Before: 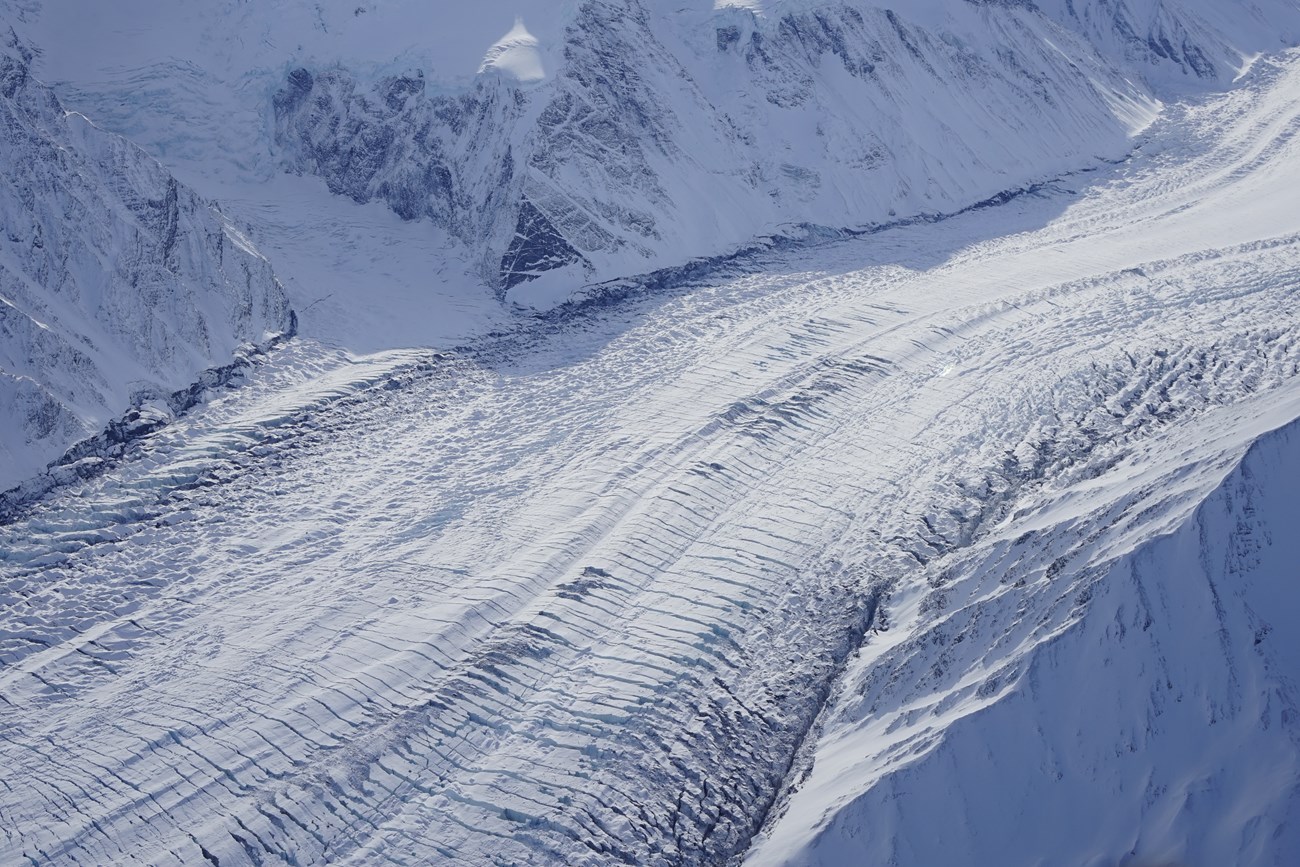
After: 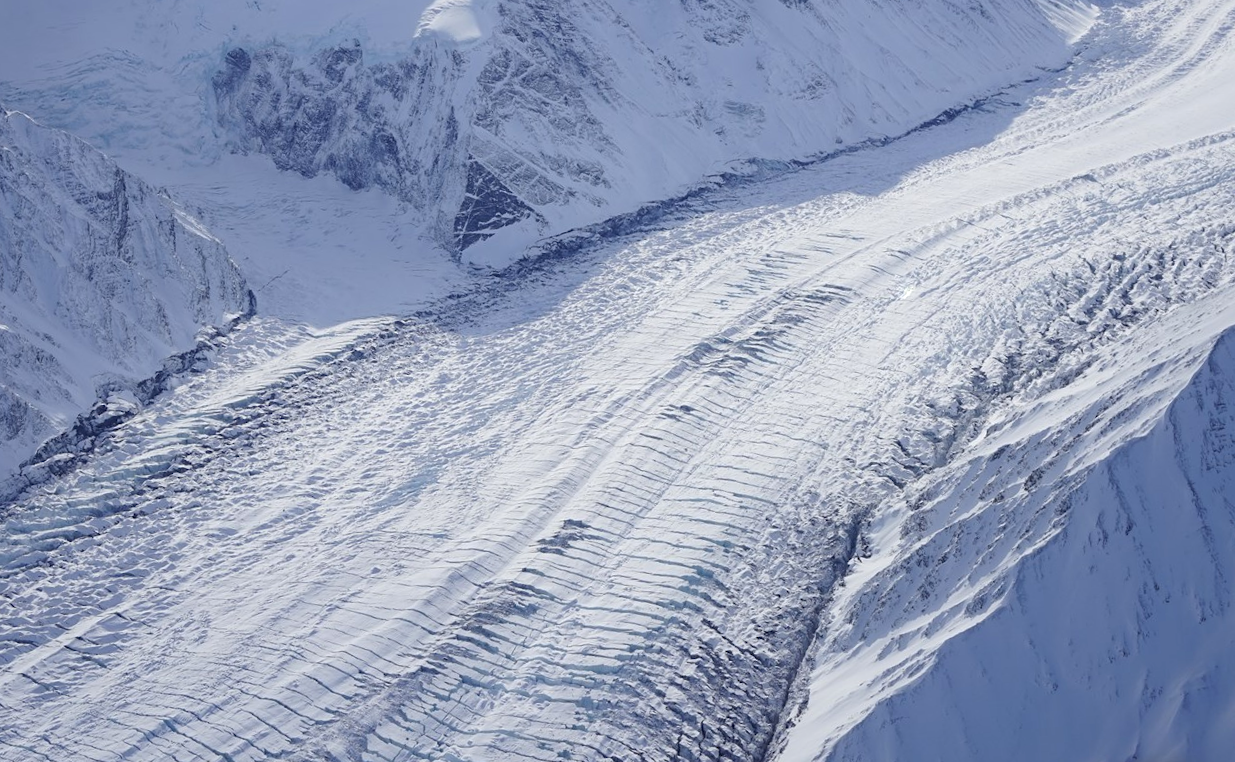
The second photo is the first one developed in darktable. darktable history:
exposure: exposure 0.2 EV, compensate highlight preservation false
rotate and perspective: rotation -5°, crop left 0.05, crop right 0.952, crop top 0.11, crop bottom 0.89
